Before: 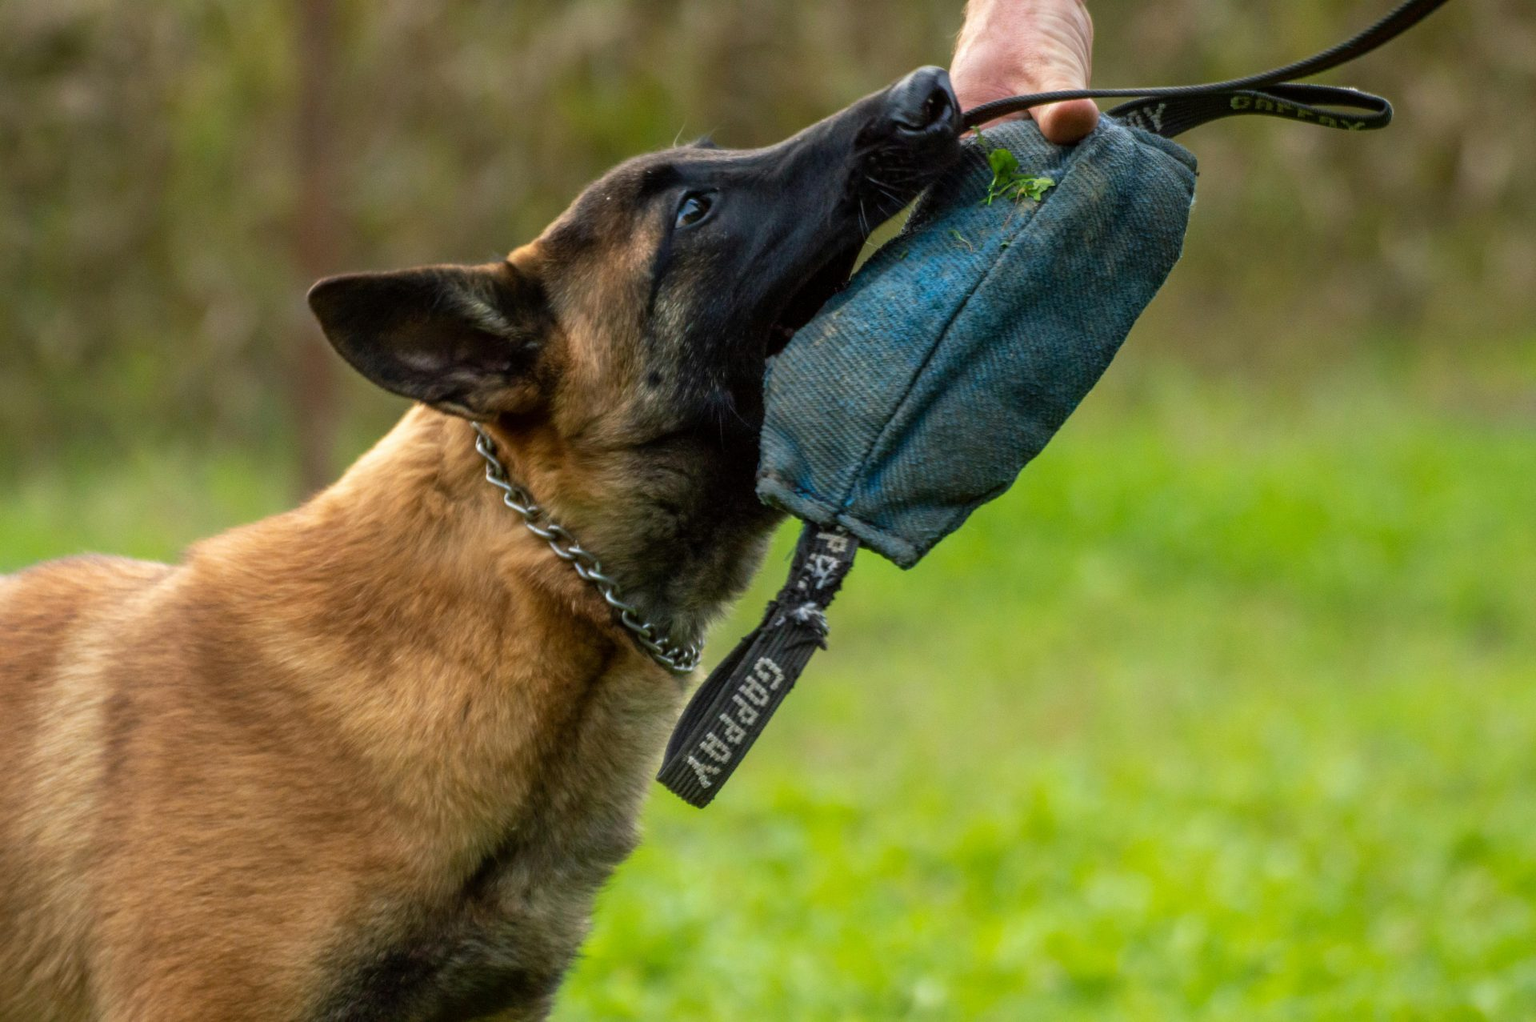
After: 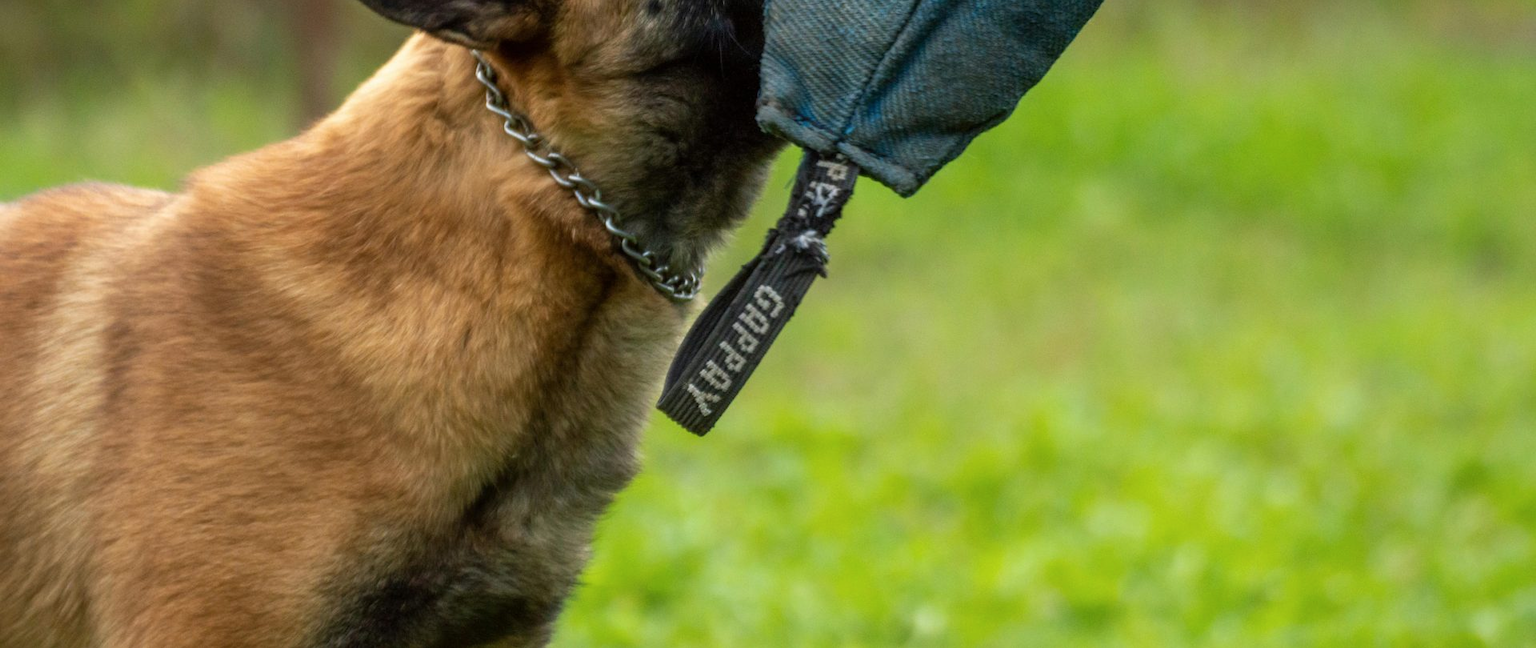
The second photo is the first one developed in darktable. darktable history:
color balance: output saturation 98.5%
crop and rotate: top 36.435%
